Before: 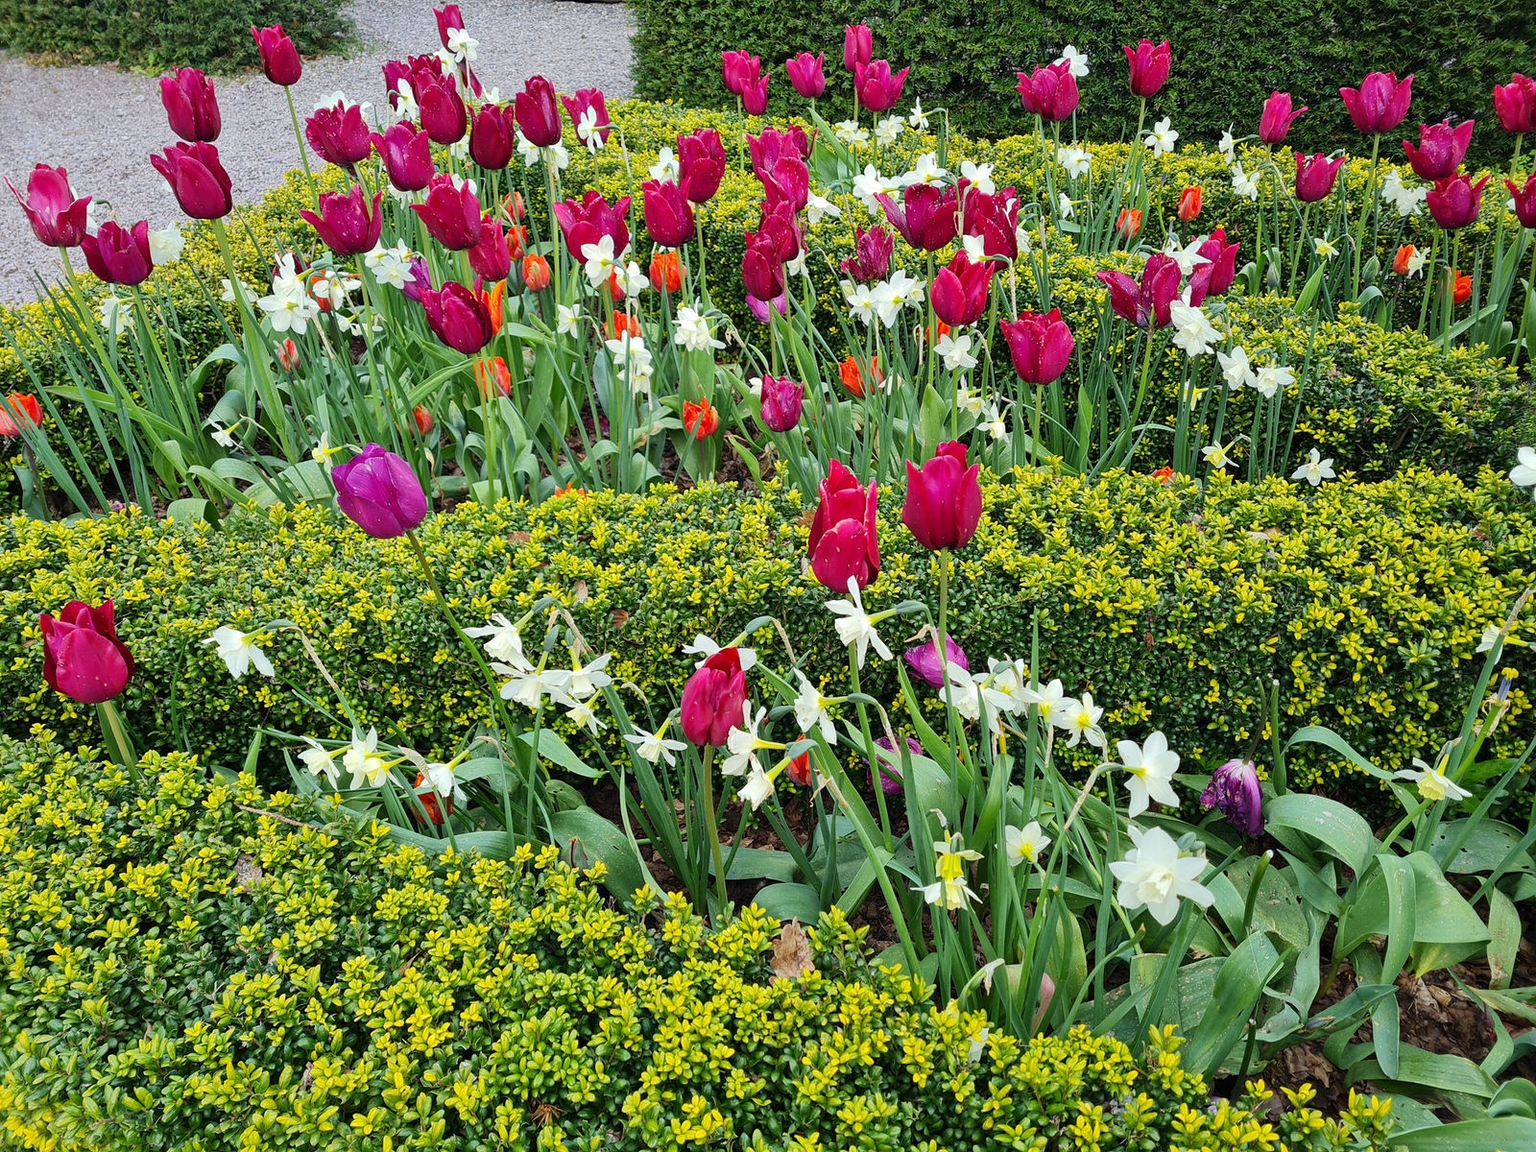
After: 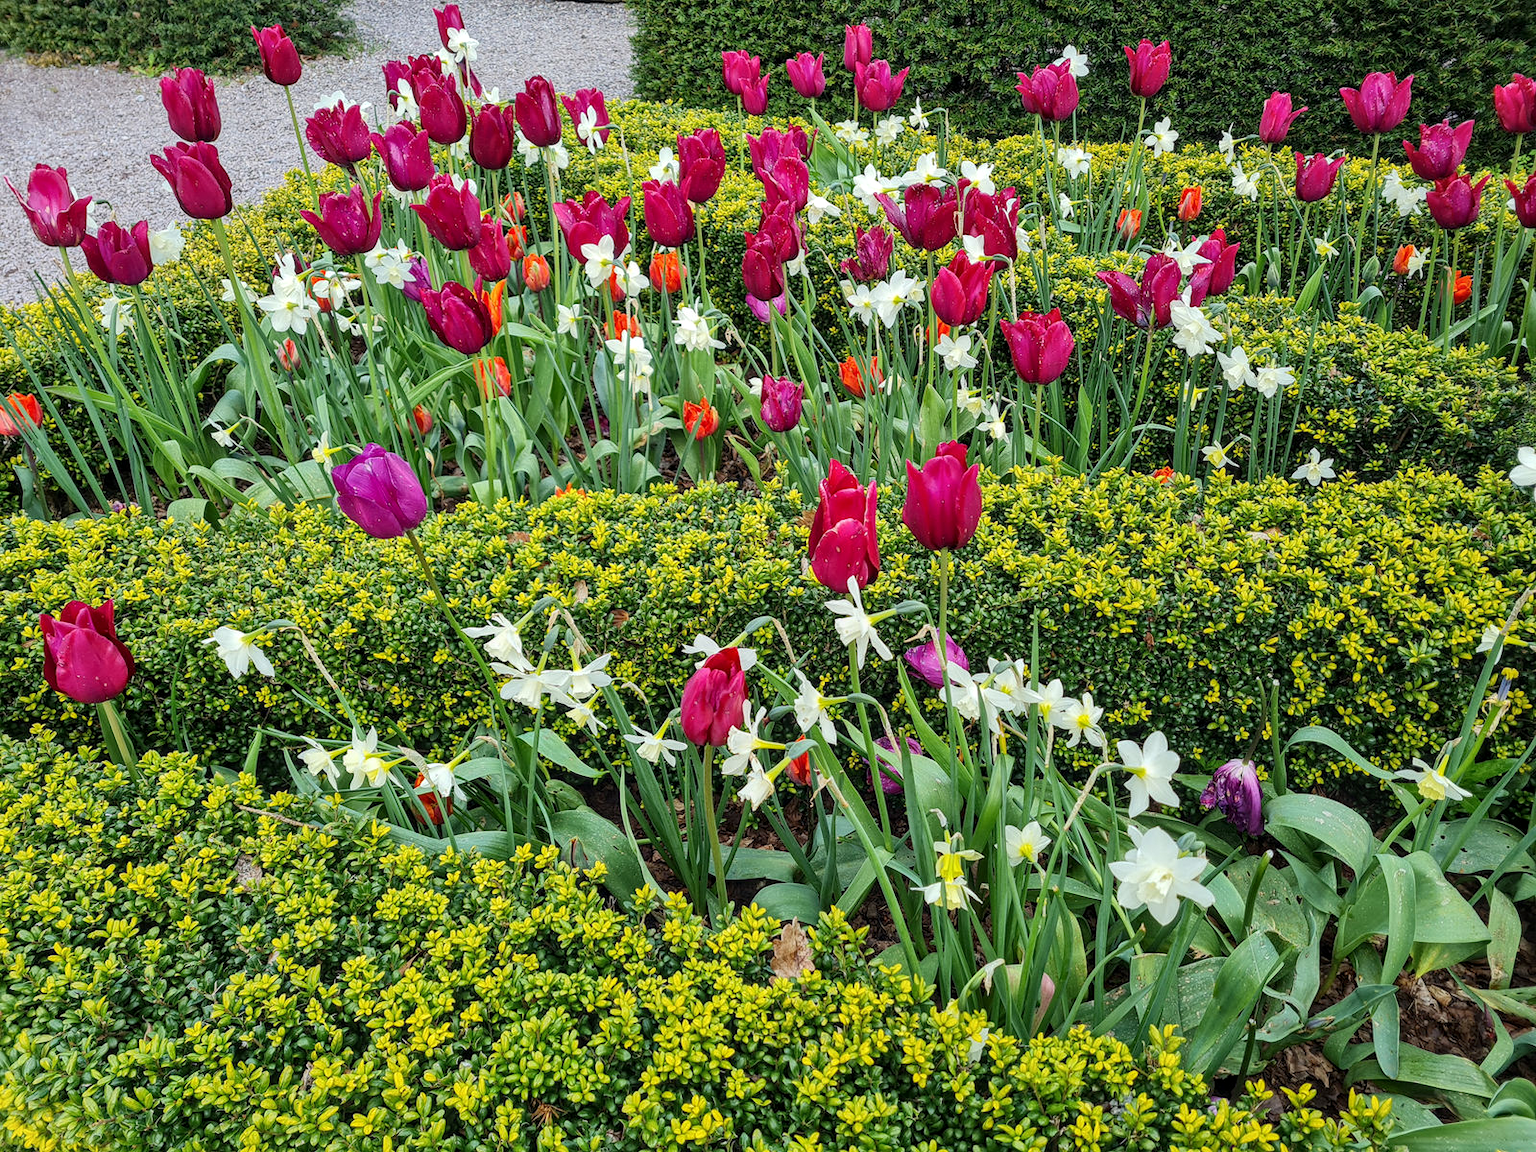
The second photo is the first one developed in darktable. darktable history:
local contrast: on, module defaults
exposure: black level correction 0, compensate exposure bias true, compensate highlight preservation false
